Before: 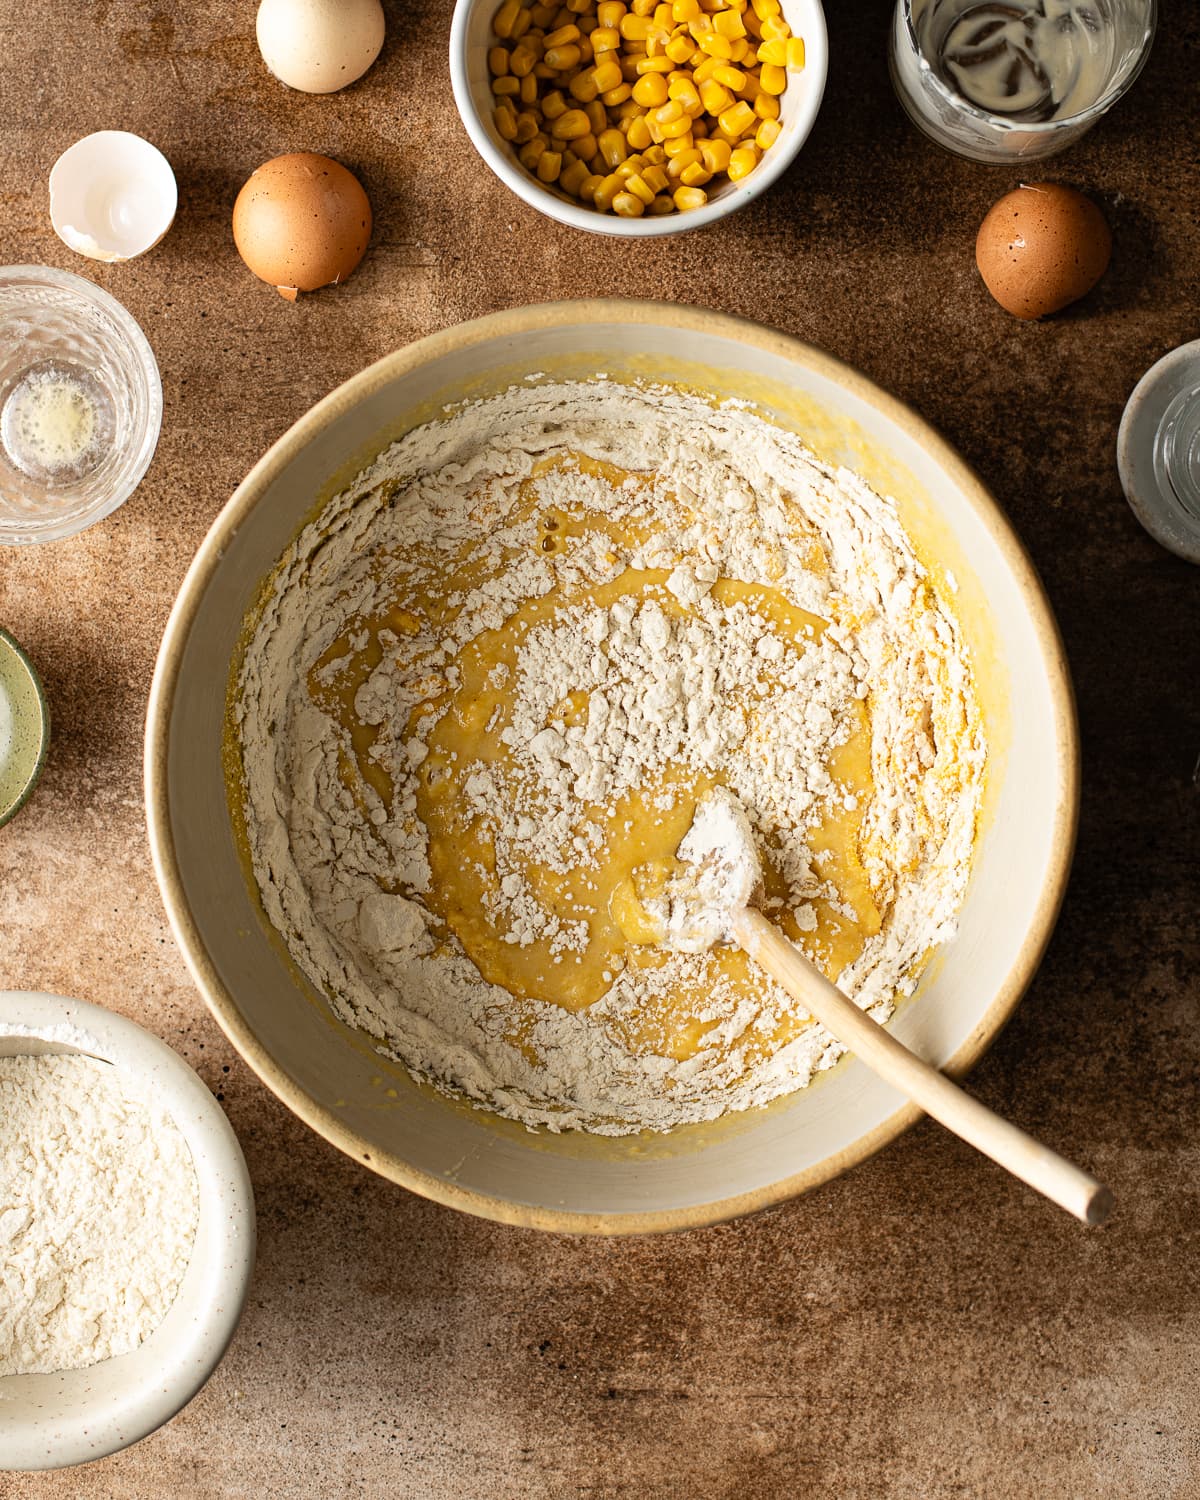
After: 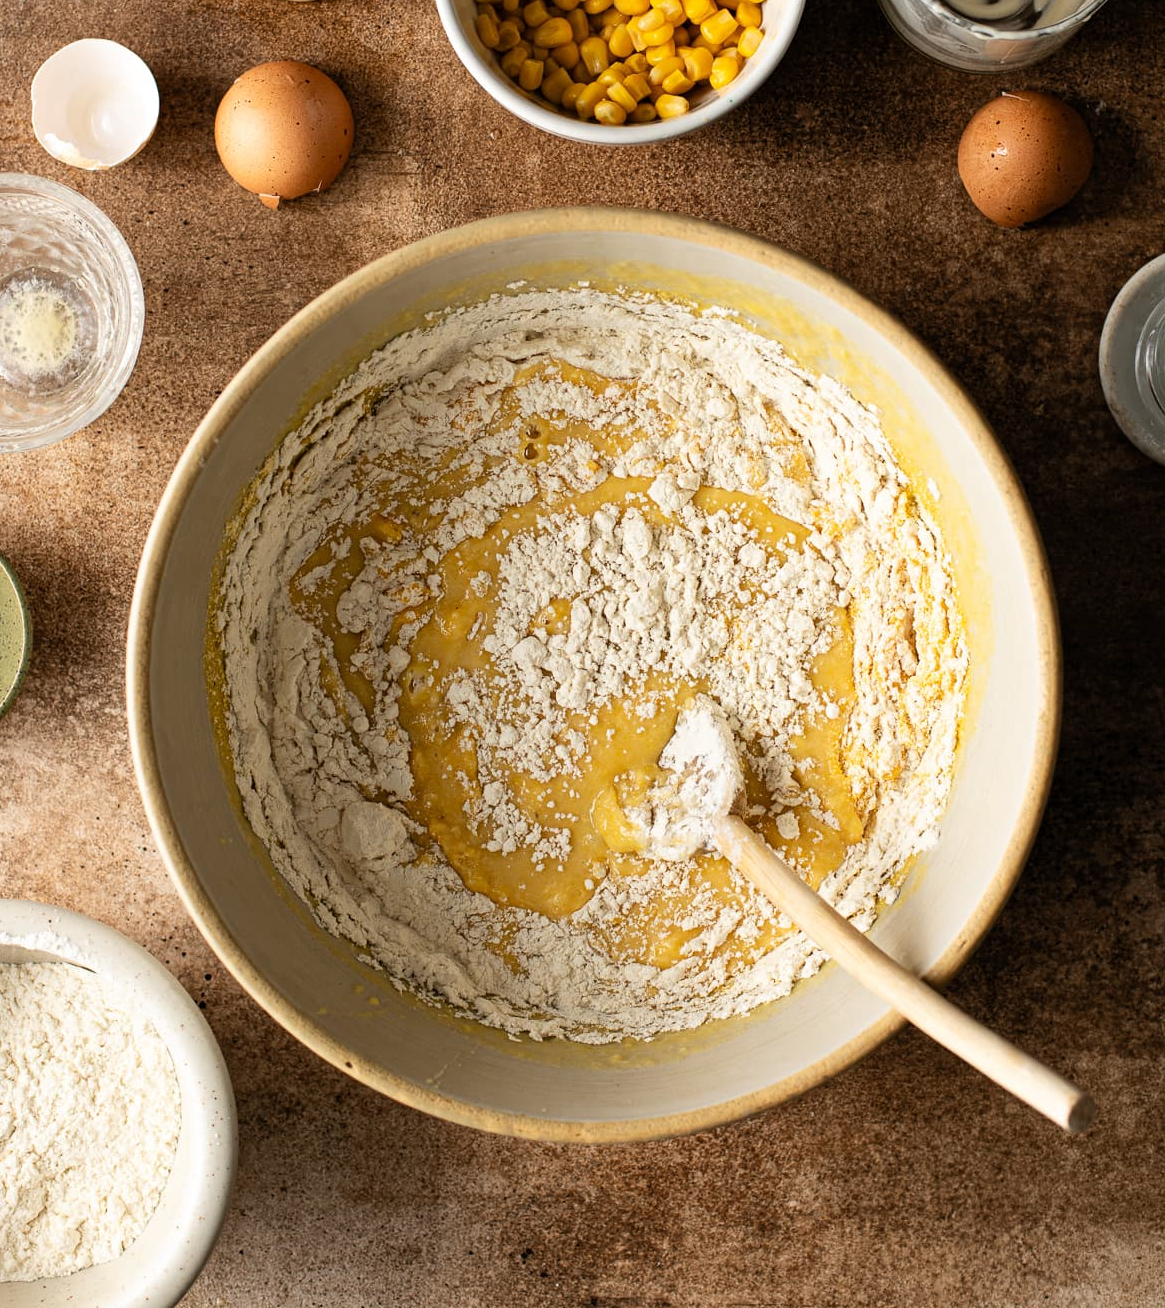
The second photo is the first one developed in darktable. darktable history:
crop: left 1.507%, top 6.147%, right 1.379%, bottom 6.637%
levels: mode automatic, black 0.023%, white 99.97%, levels [0.062, 0.494, 0.925]
